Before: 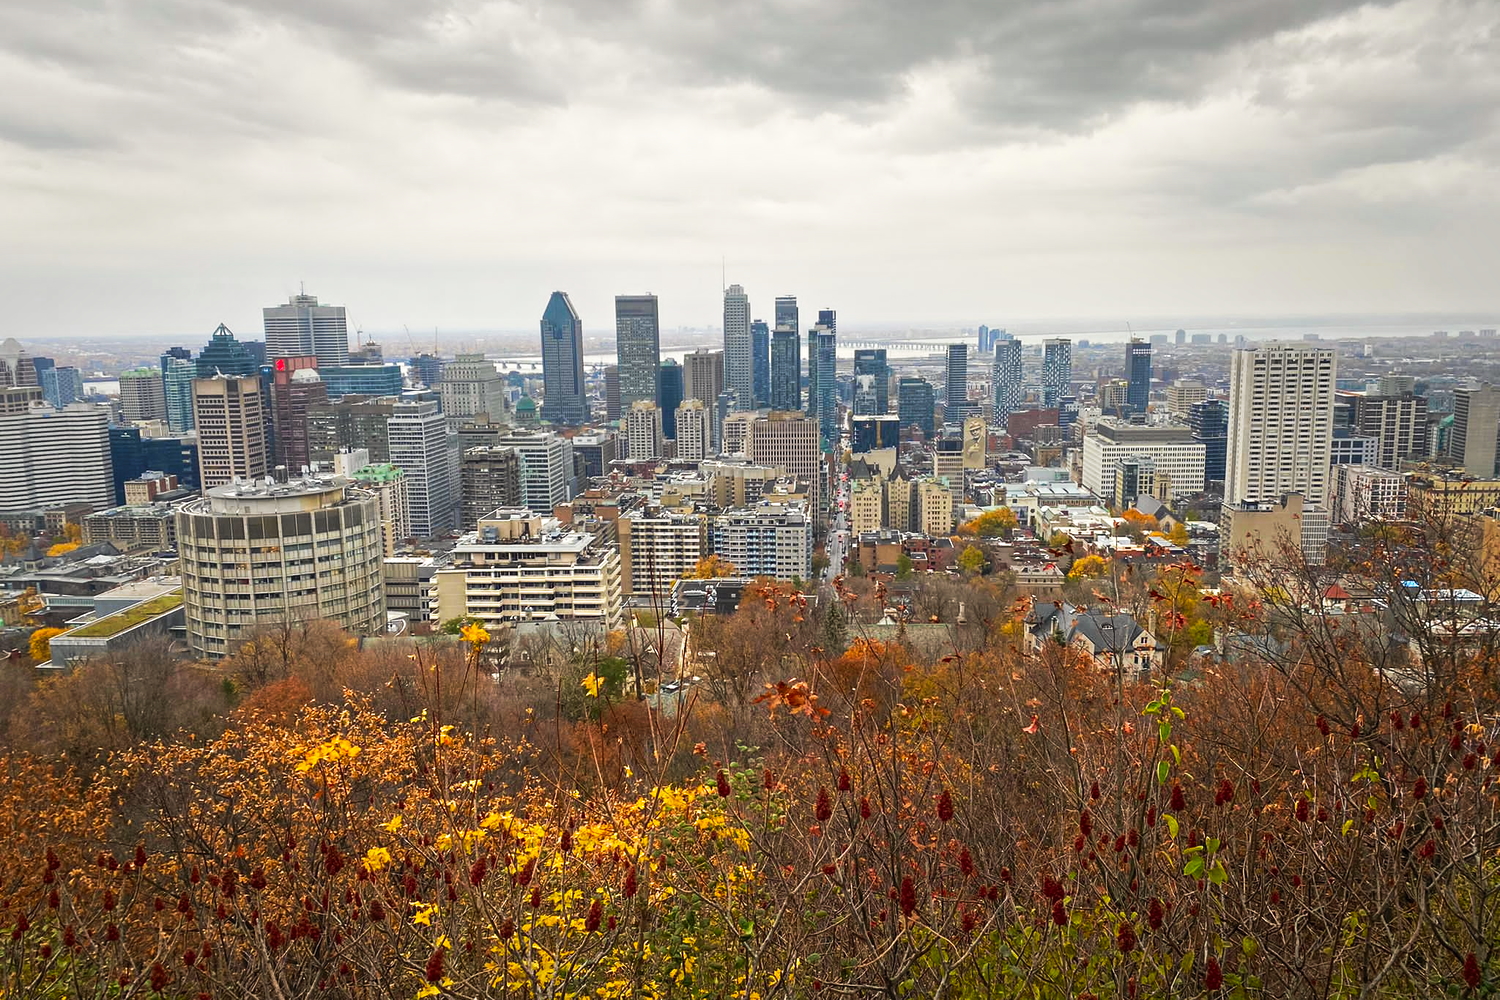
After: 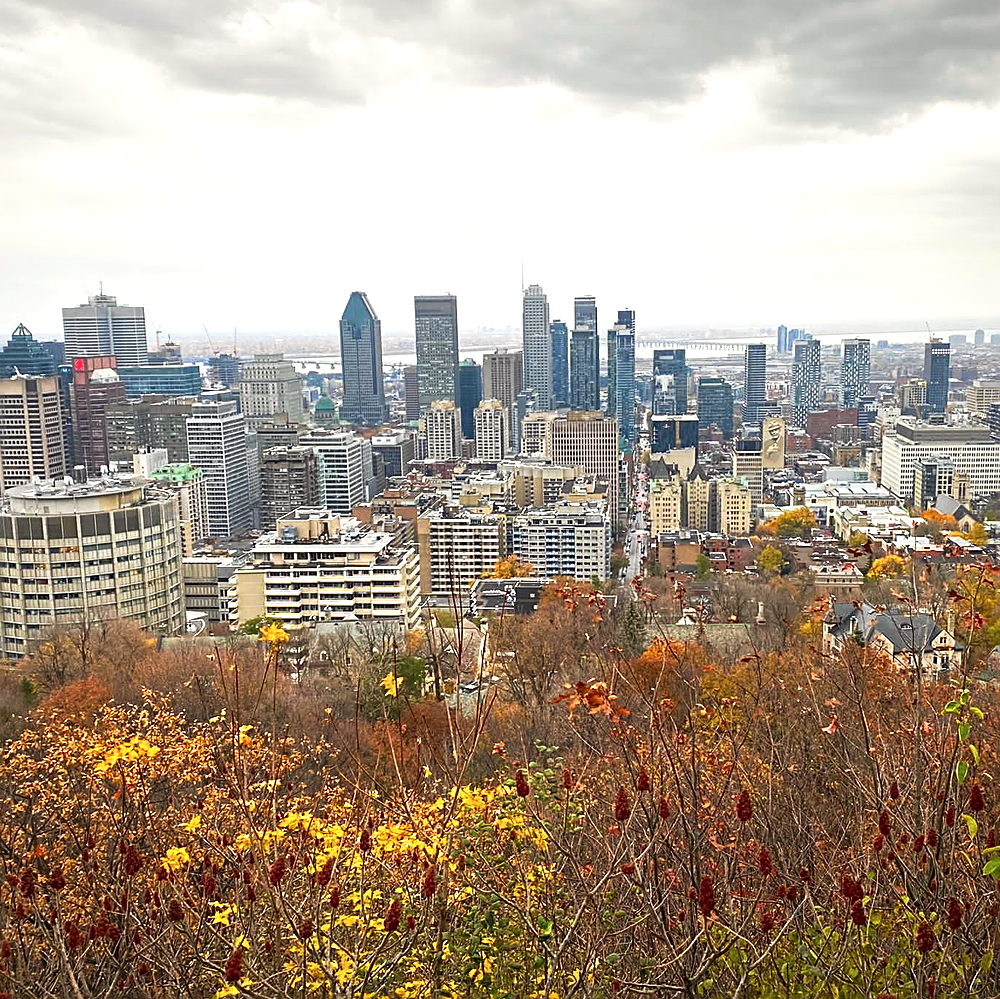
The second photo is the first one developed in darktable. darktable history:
exposure: exposure 0.377 EV, compensate exposure bias true, compensate highlight preservation false
crop and rotate: left 13.408%, right 19.903%
sharpen: on, module defaults
contrast brightness saturation: saturation -0.054
